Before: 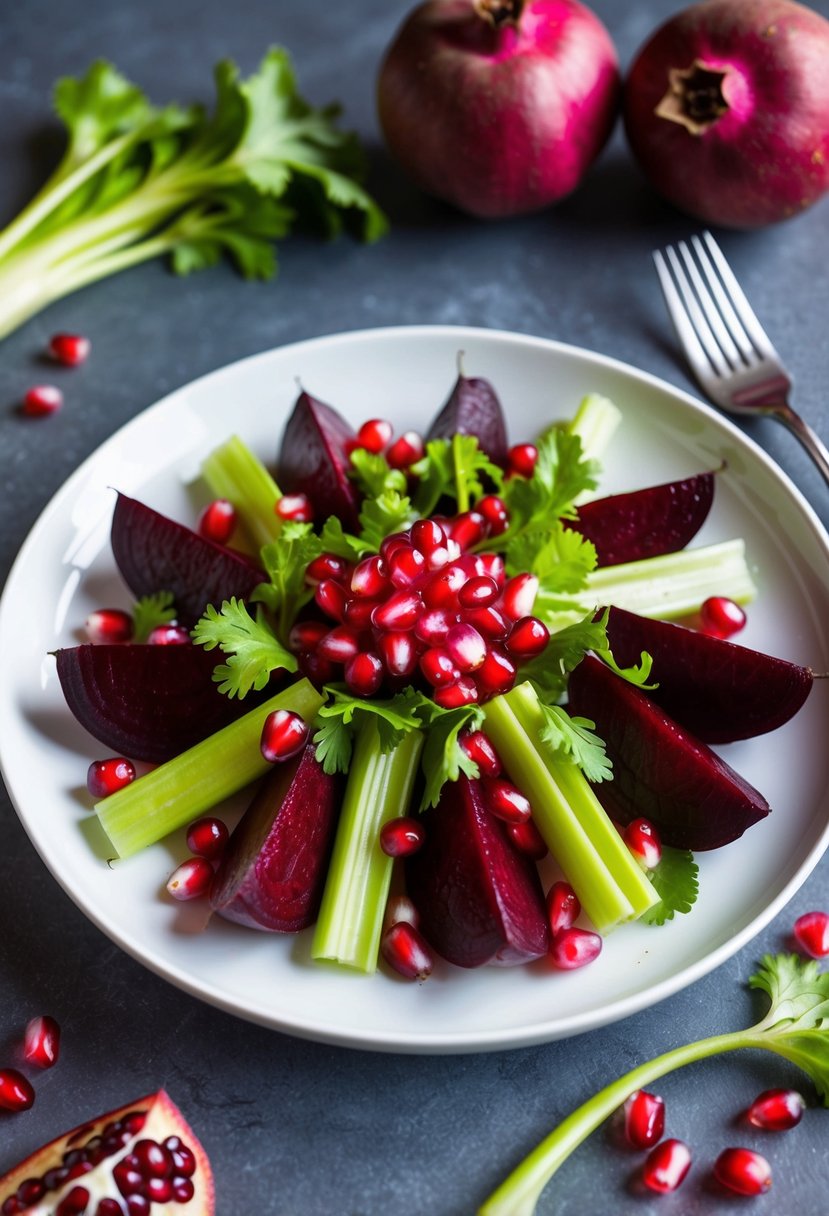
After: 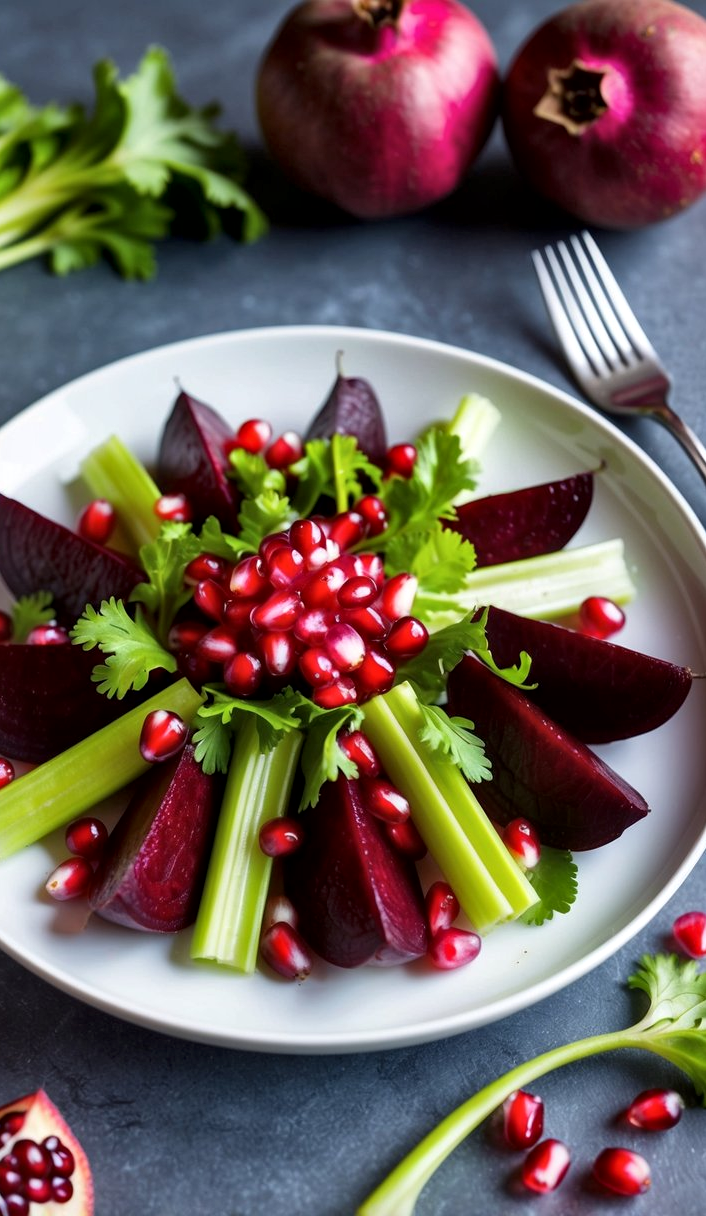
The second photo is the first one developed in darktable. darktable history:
crop and rotate: left 14.724%
local contrast: mode bilateral grid, contrast 19, coarseness 49, detail 144%, midtone range 0.2
